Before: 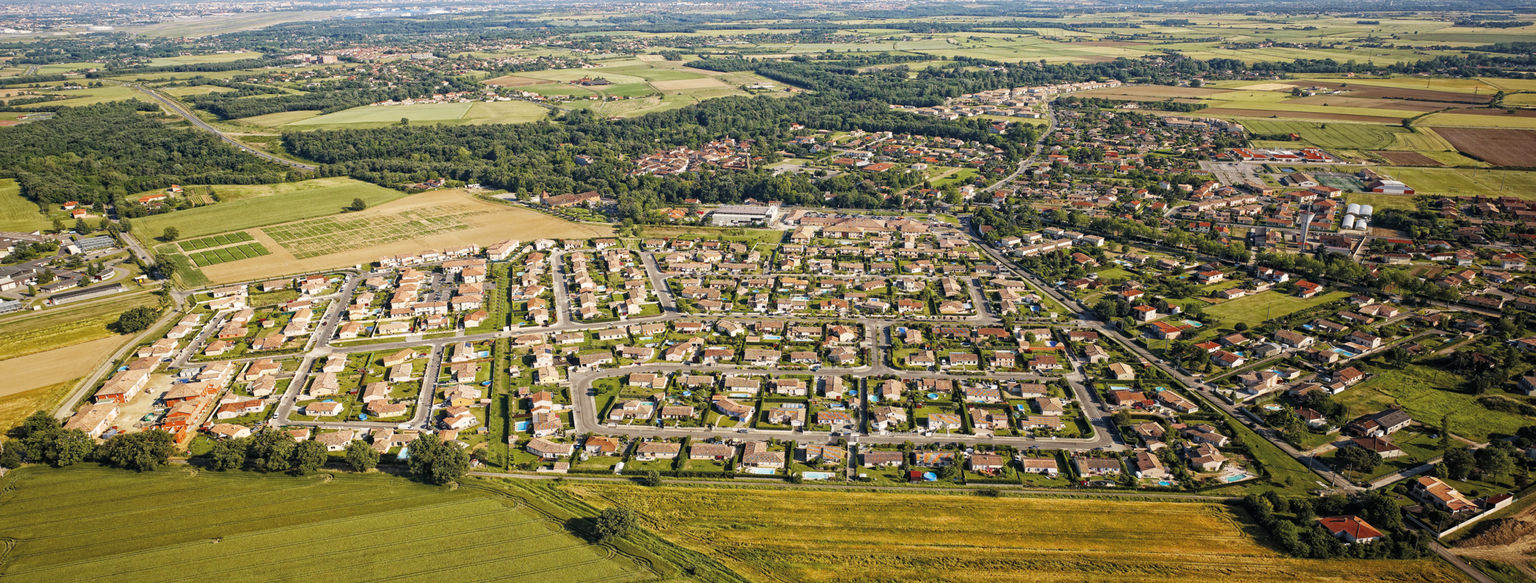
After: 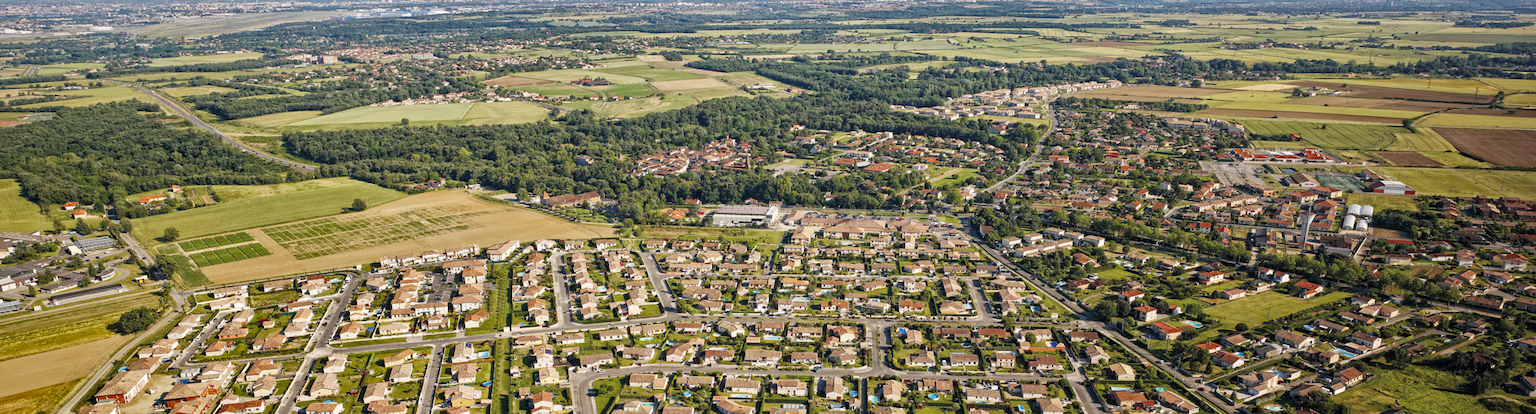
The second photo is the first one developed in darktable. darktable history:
shadows and highlights: shadows 21.02, highlights -82.13, soften with gaussian
crop: right 0.001%, bottom 28.91%
